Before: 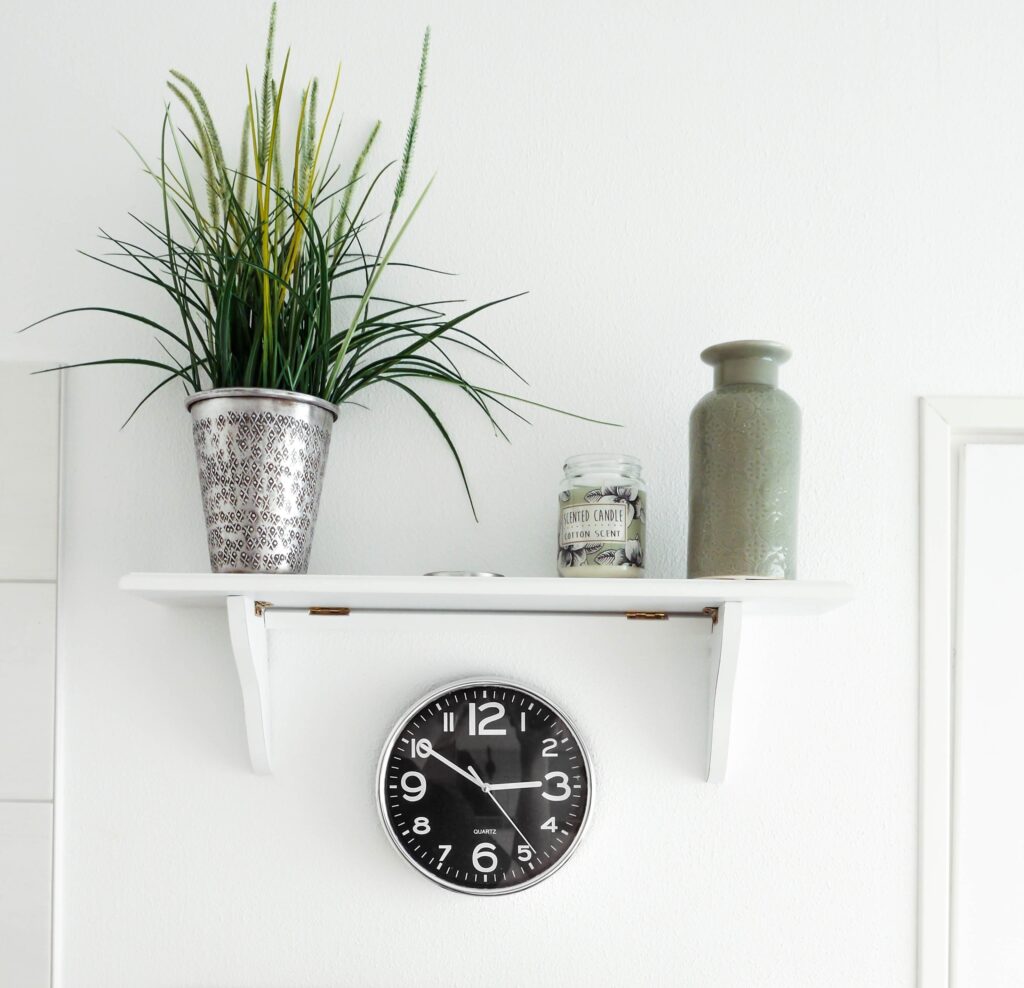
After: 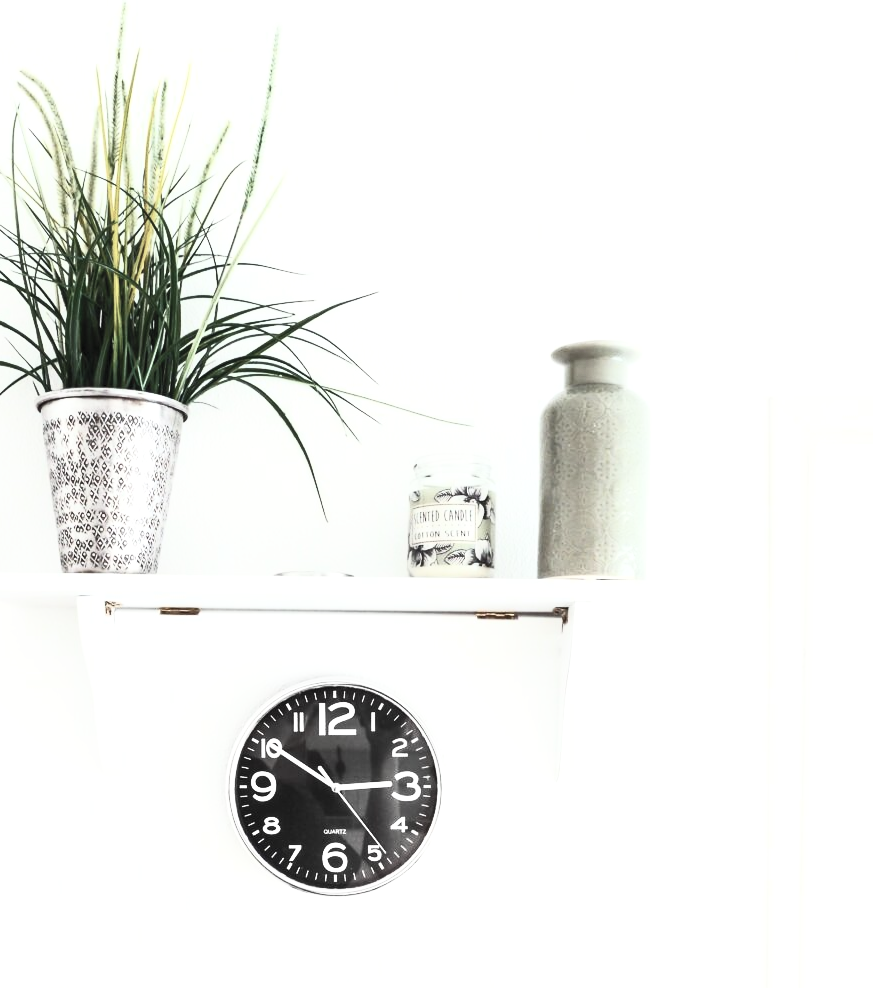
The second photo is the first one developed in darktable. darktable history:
shadows and highlights: shadows 13.61, white point adjustment 1.11, highlights -1.59, soften with gaussian
contrast brightness saturation: contrast 0.584, brightness 0.566, saturation -0.337
crop and rotate: left 14.669%
